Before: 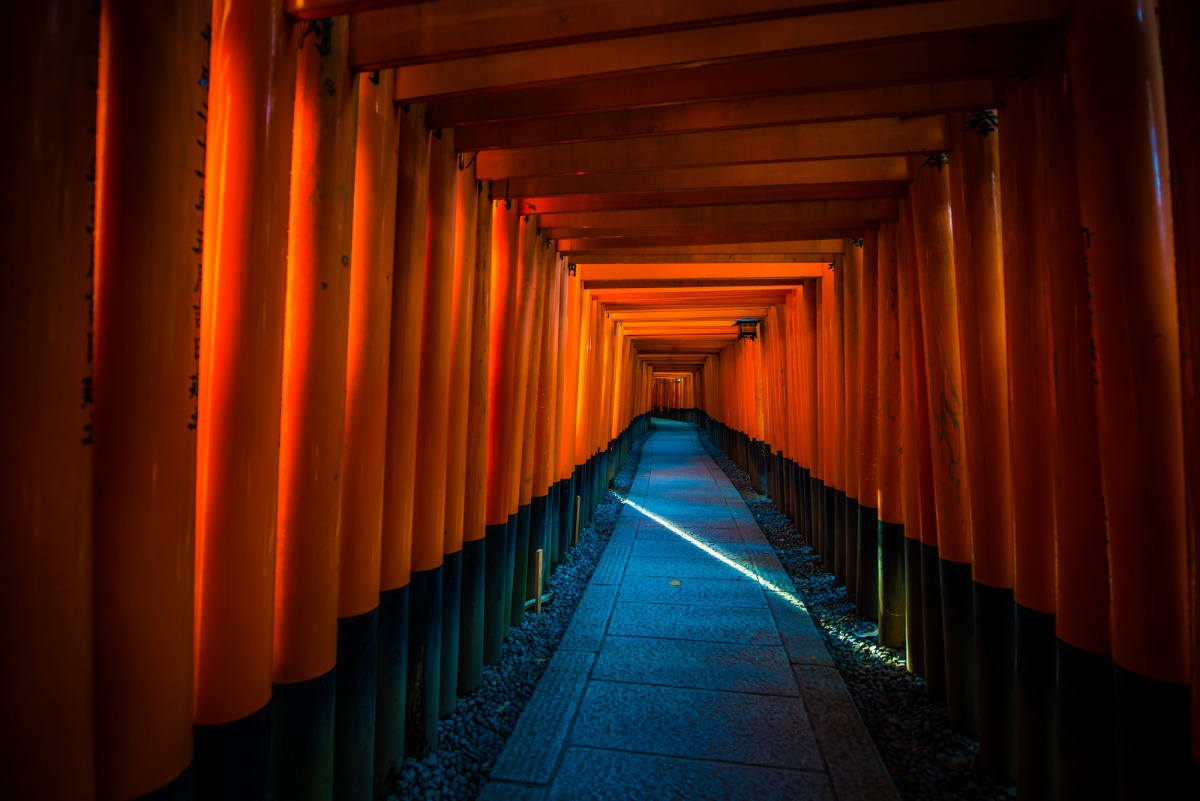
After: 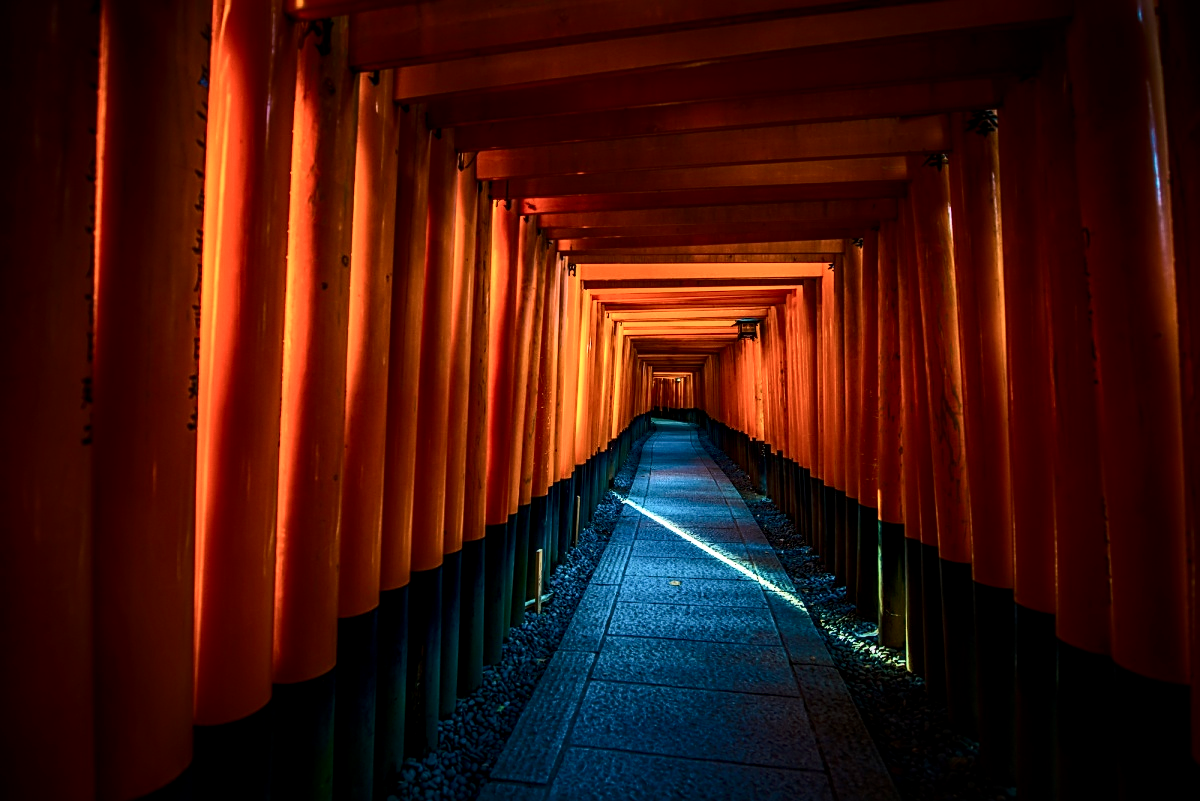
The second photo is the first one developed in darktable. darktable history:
sharpen: on, module defaults
contrast brightness saturation: contrast 0.39, brightness 0.1
local contrast: highlights 35%, detail 135%
